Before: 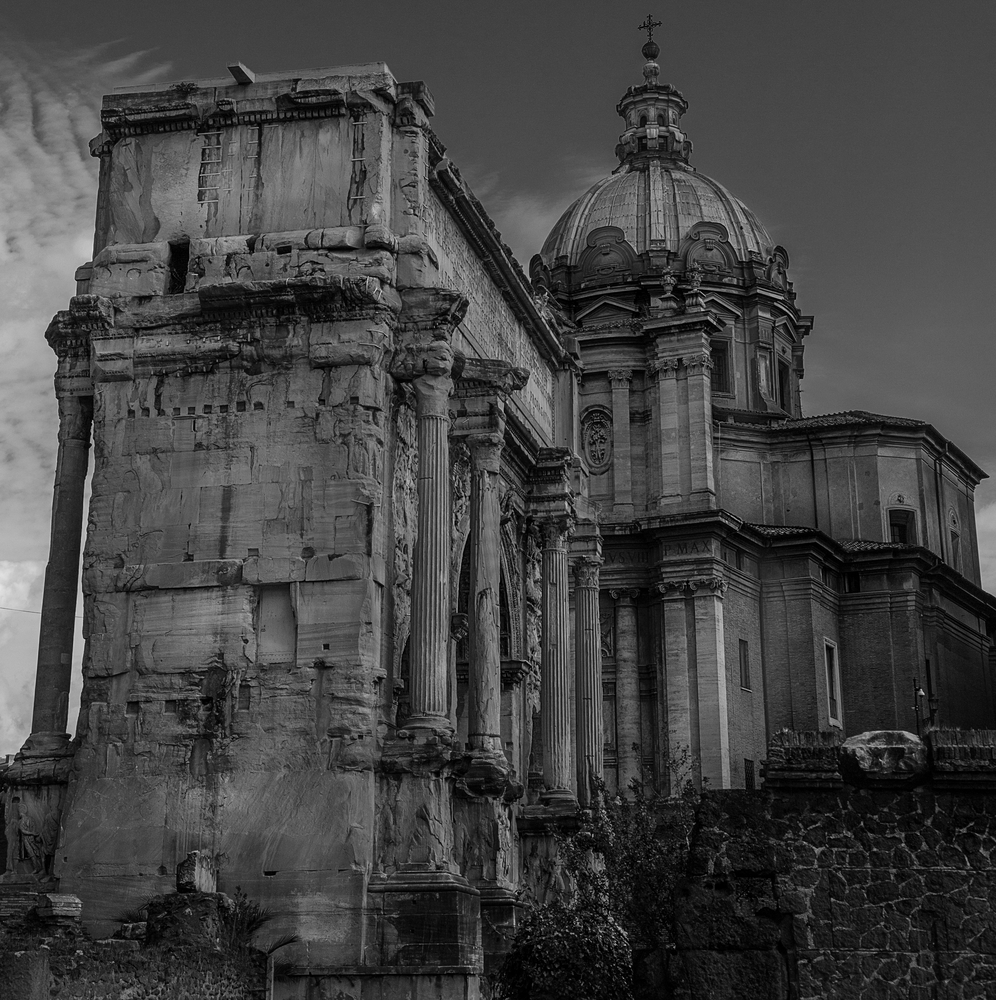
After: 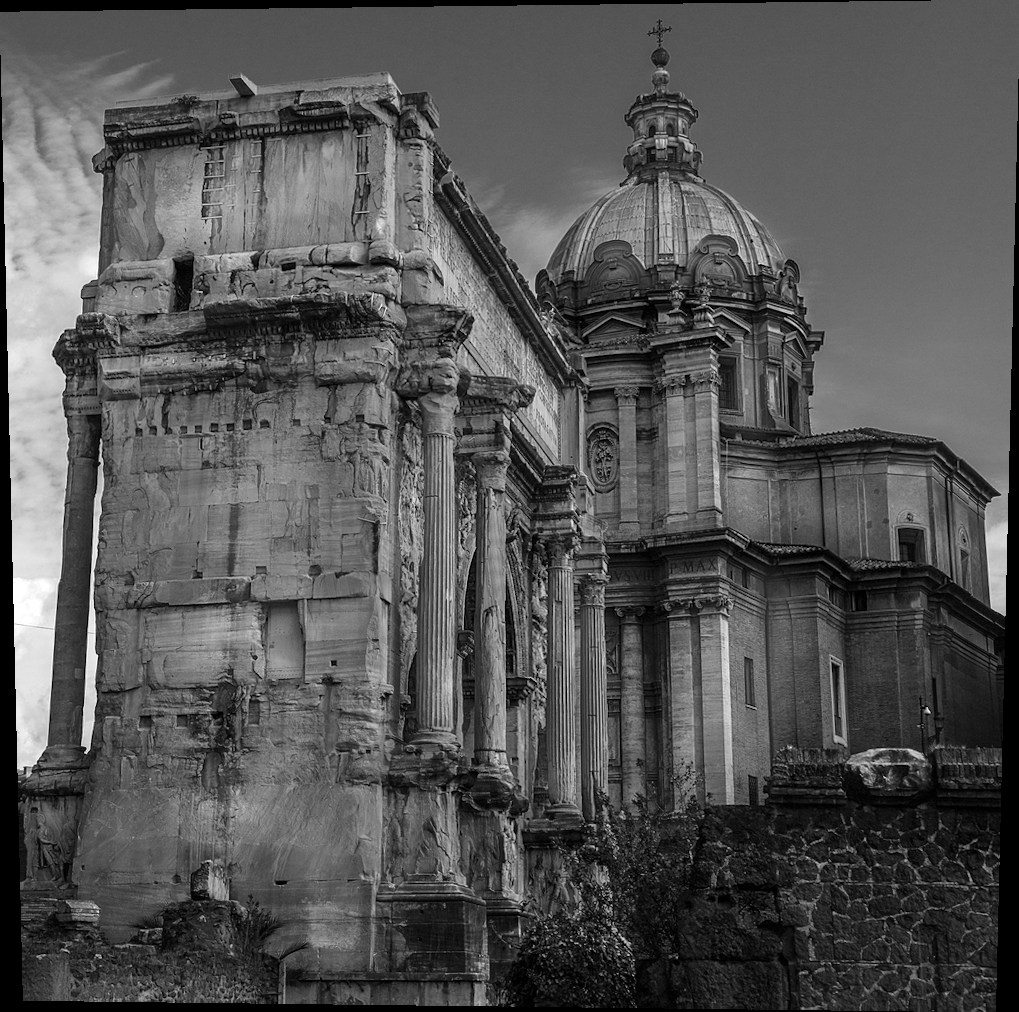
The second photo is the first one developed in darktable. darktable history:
rotate and perspective: lens shift (vertical) 0.048, lens shift (horizontal) -0.024, automatic cropping off
exposure: exposure 0.766 EV, compensate highlight preservation false
